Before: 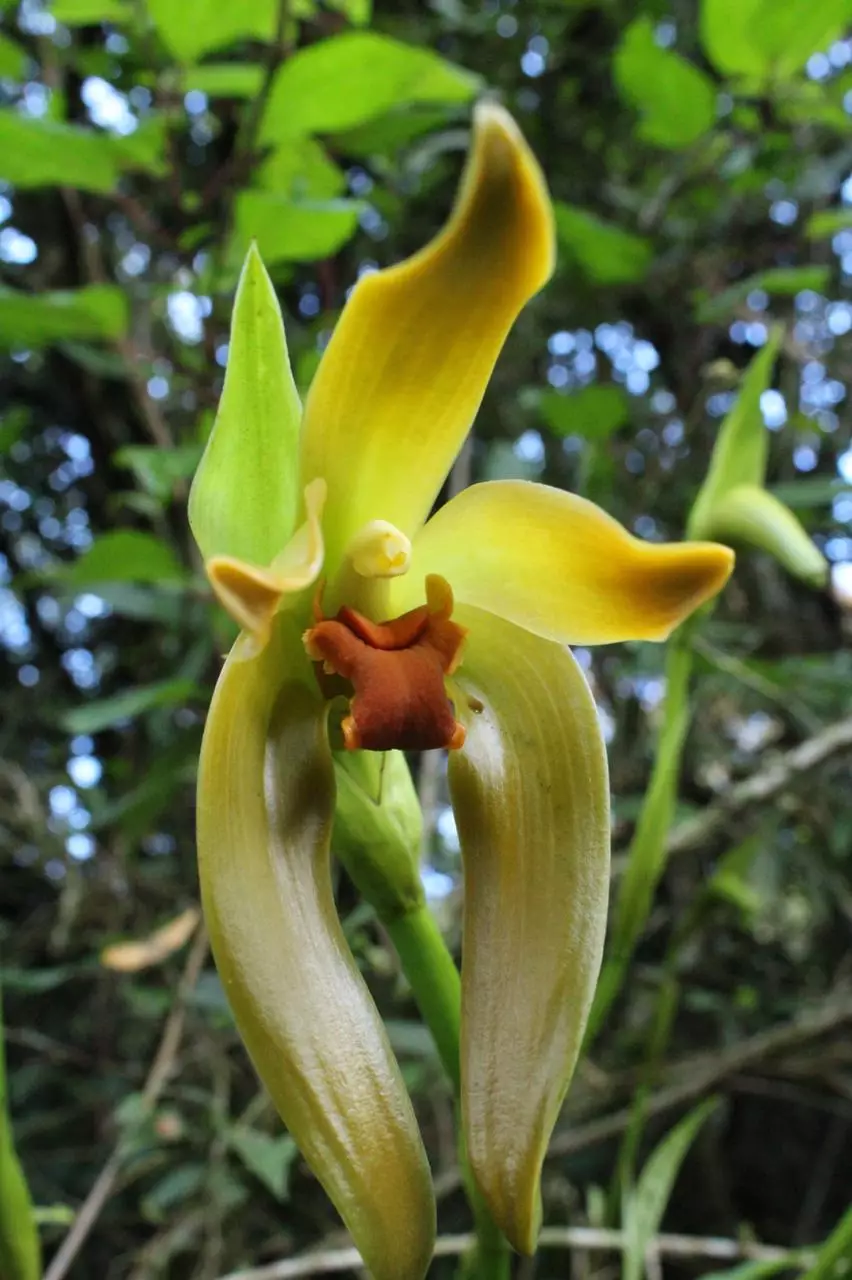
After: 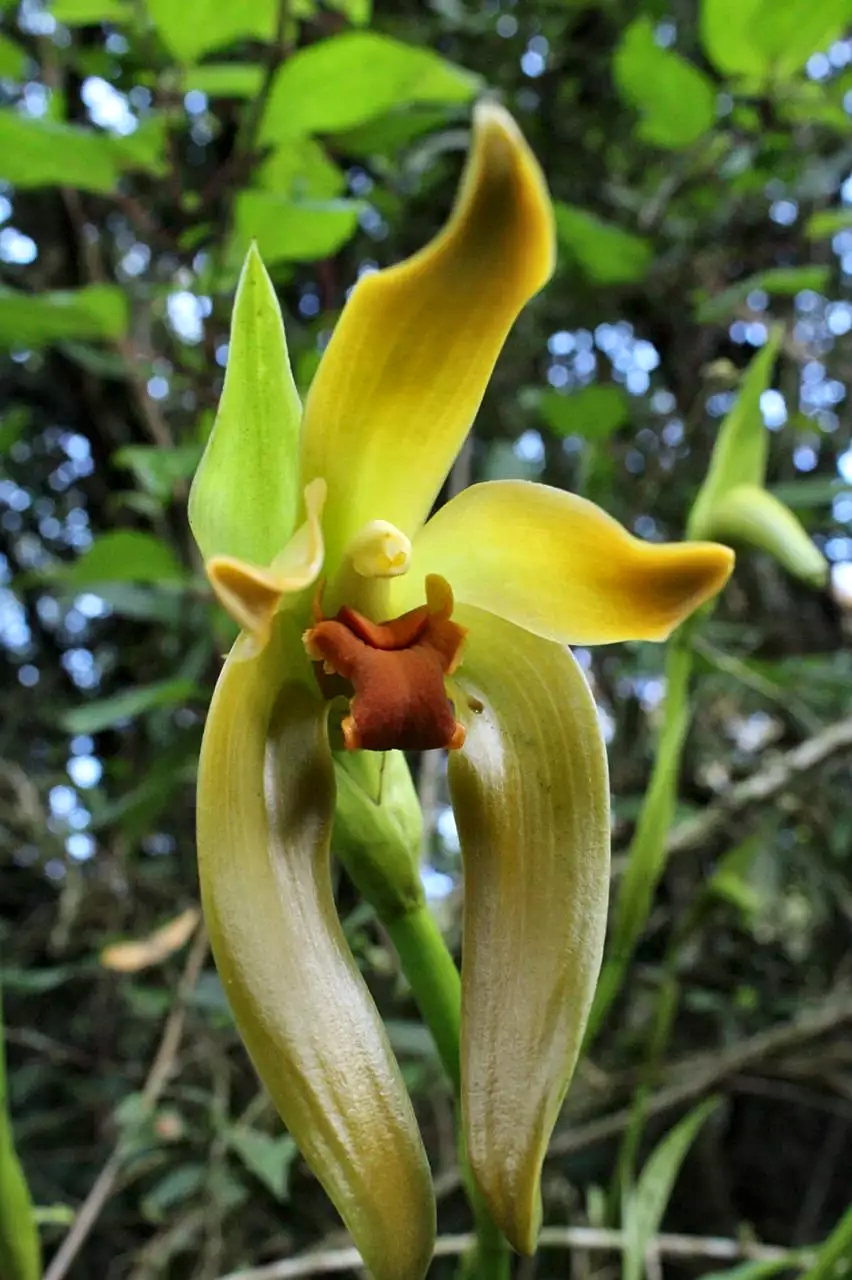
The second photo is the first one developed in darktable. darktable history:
local contrast: mode bilateral grid, contrast 20, coarseness 50, detail 130%, midtone range 0.2
sharpen: amount 0.2
